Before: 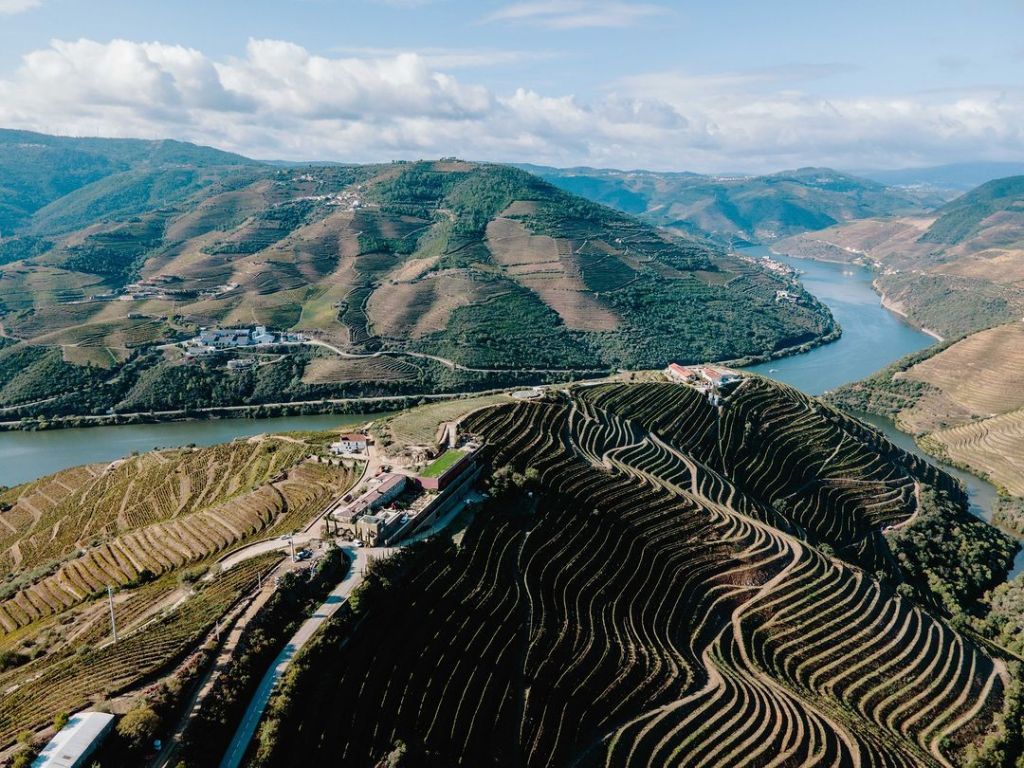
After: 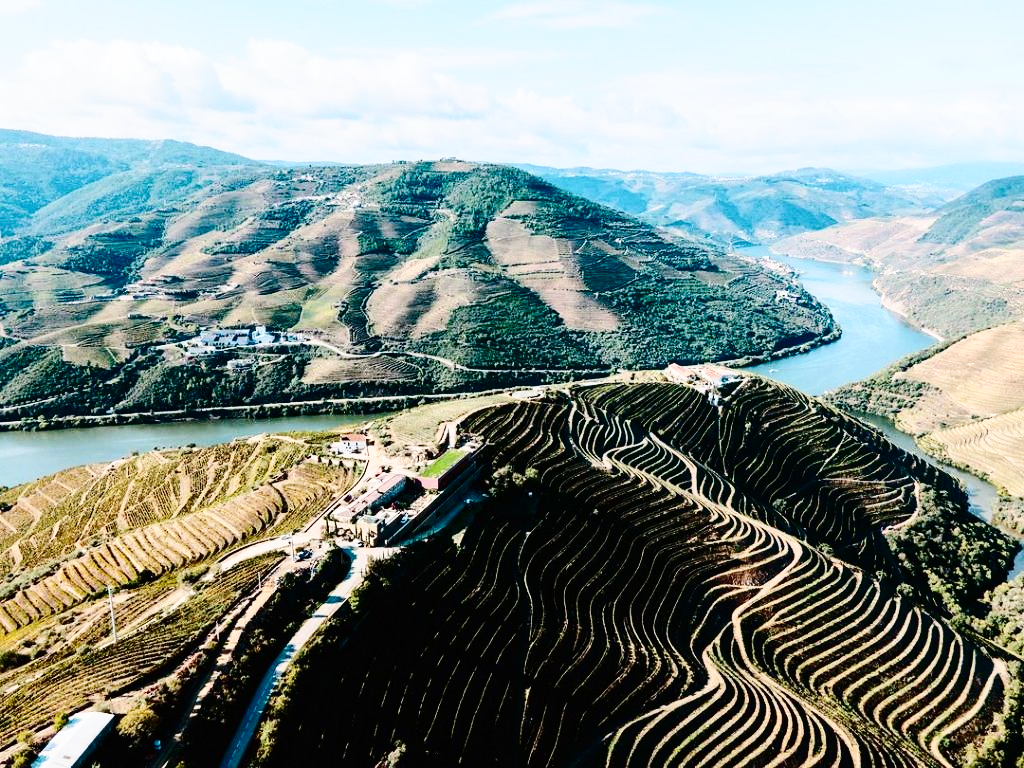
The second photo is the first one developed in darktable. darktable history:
contrast brightness saturation: contrast 0.28
base curve: curves: ch0 [(0, 0) (0.028, 0.03) (0.121, 0.232) (0.46, 0.748) (0.859, 0.968) (1, 1)], preserve colors none
